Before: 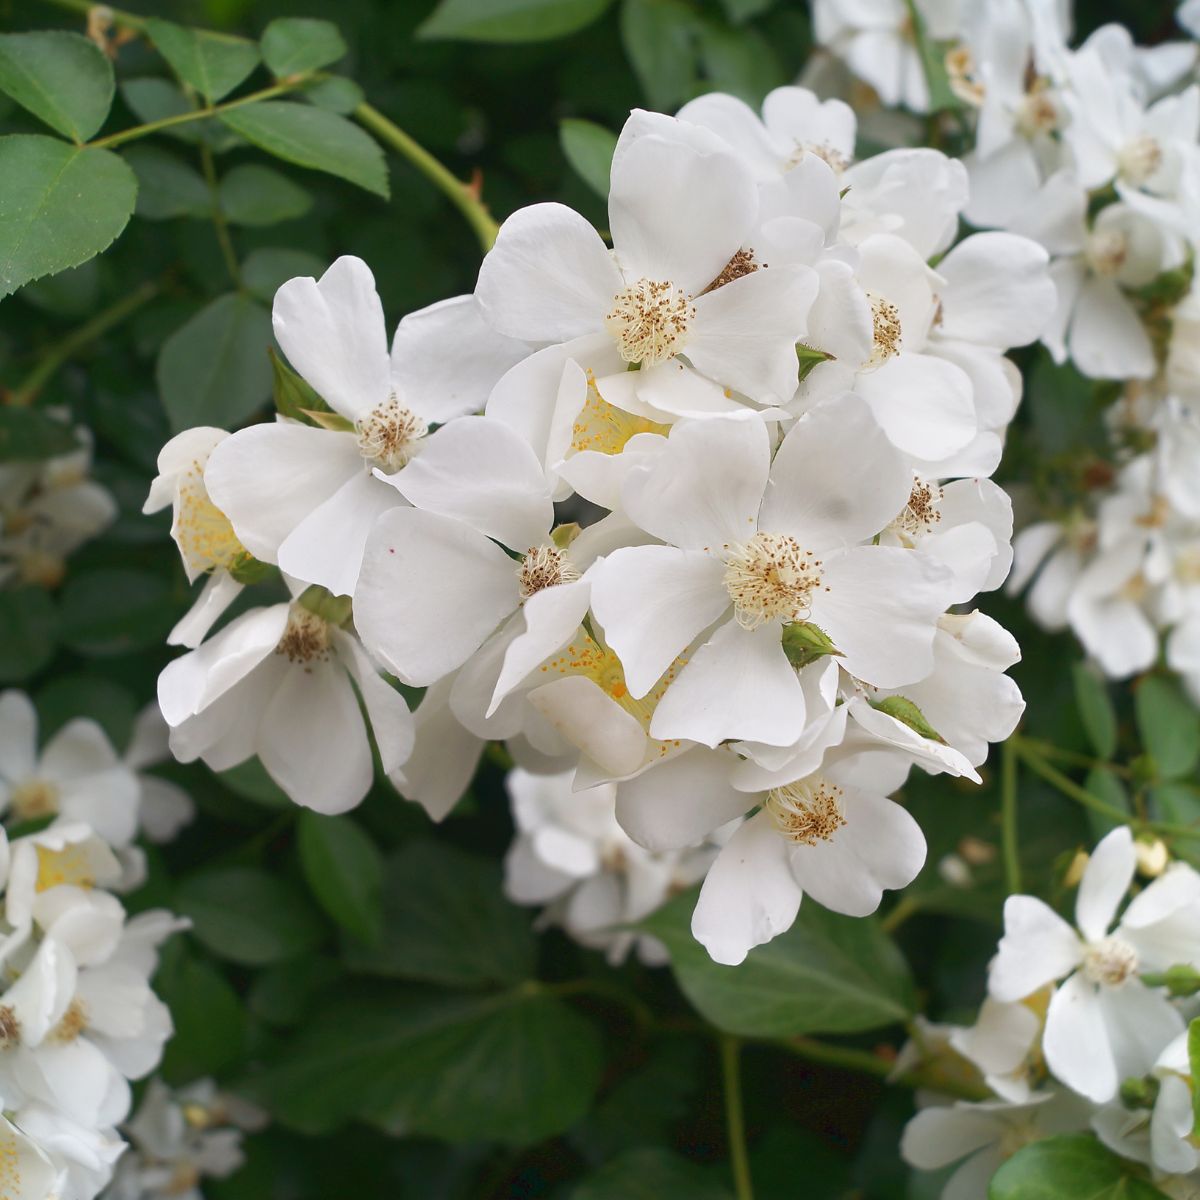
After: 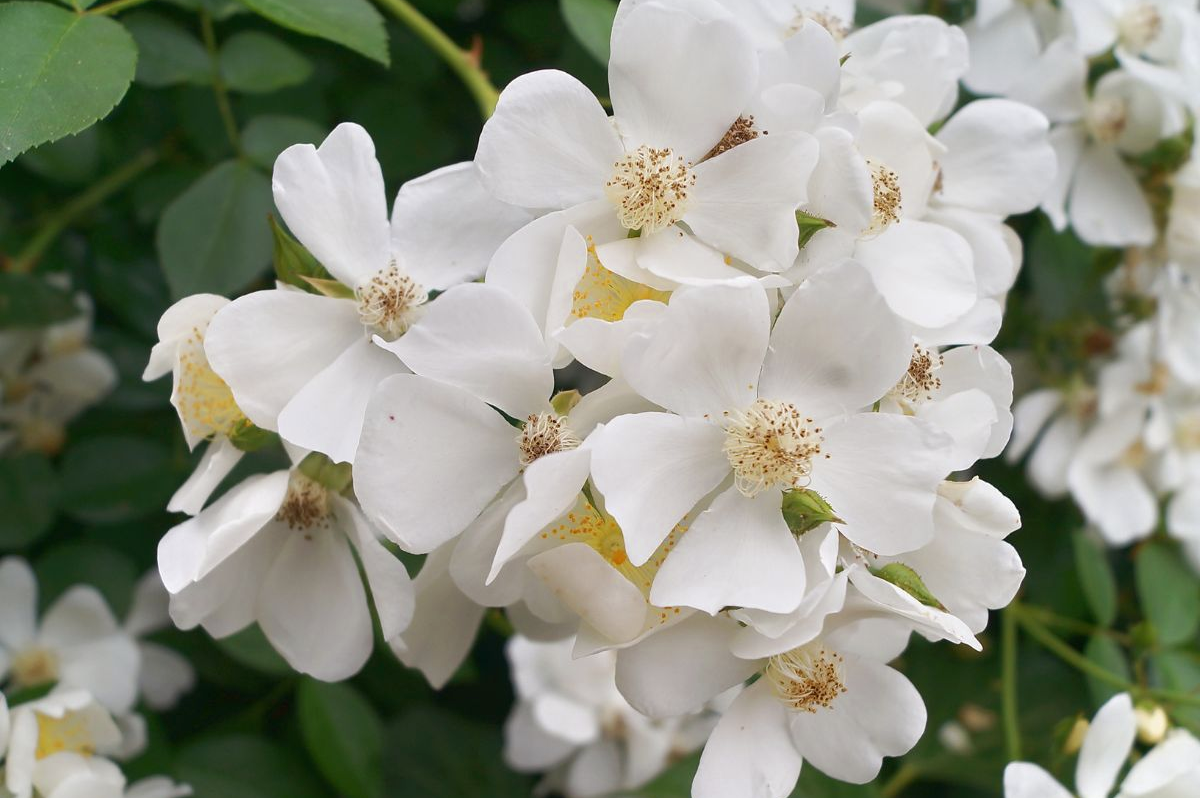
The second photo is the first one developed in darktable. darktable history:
crop: top 11.165%, bottom 22.311%
exposure: black level correction 0.002, compensate highlight preservation false
color zones: curves: ch0 [(0.068, 0.464) (0.25, 0.5) (0.48, 0.508) (0.75, 0.536) (0.886, 0.476) (0.967, 0.456)]; ch1 [(0.066, 0.456) (0.25, 0.5) (0.616, 0.508) (0.746, 0.56) (0.934, 0.444)], mix 24.97%
